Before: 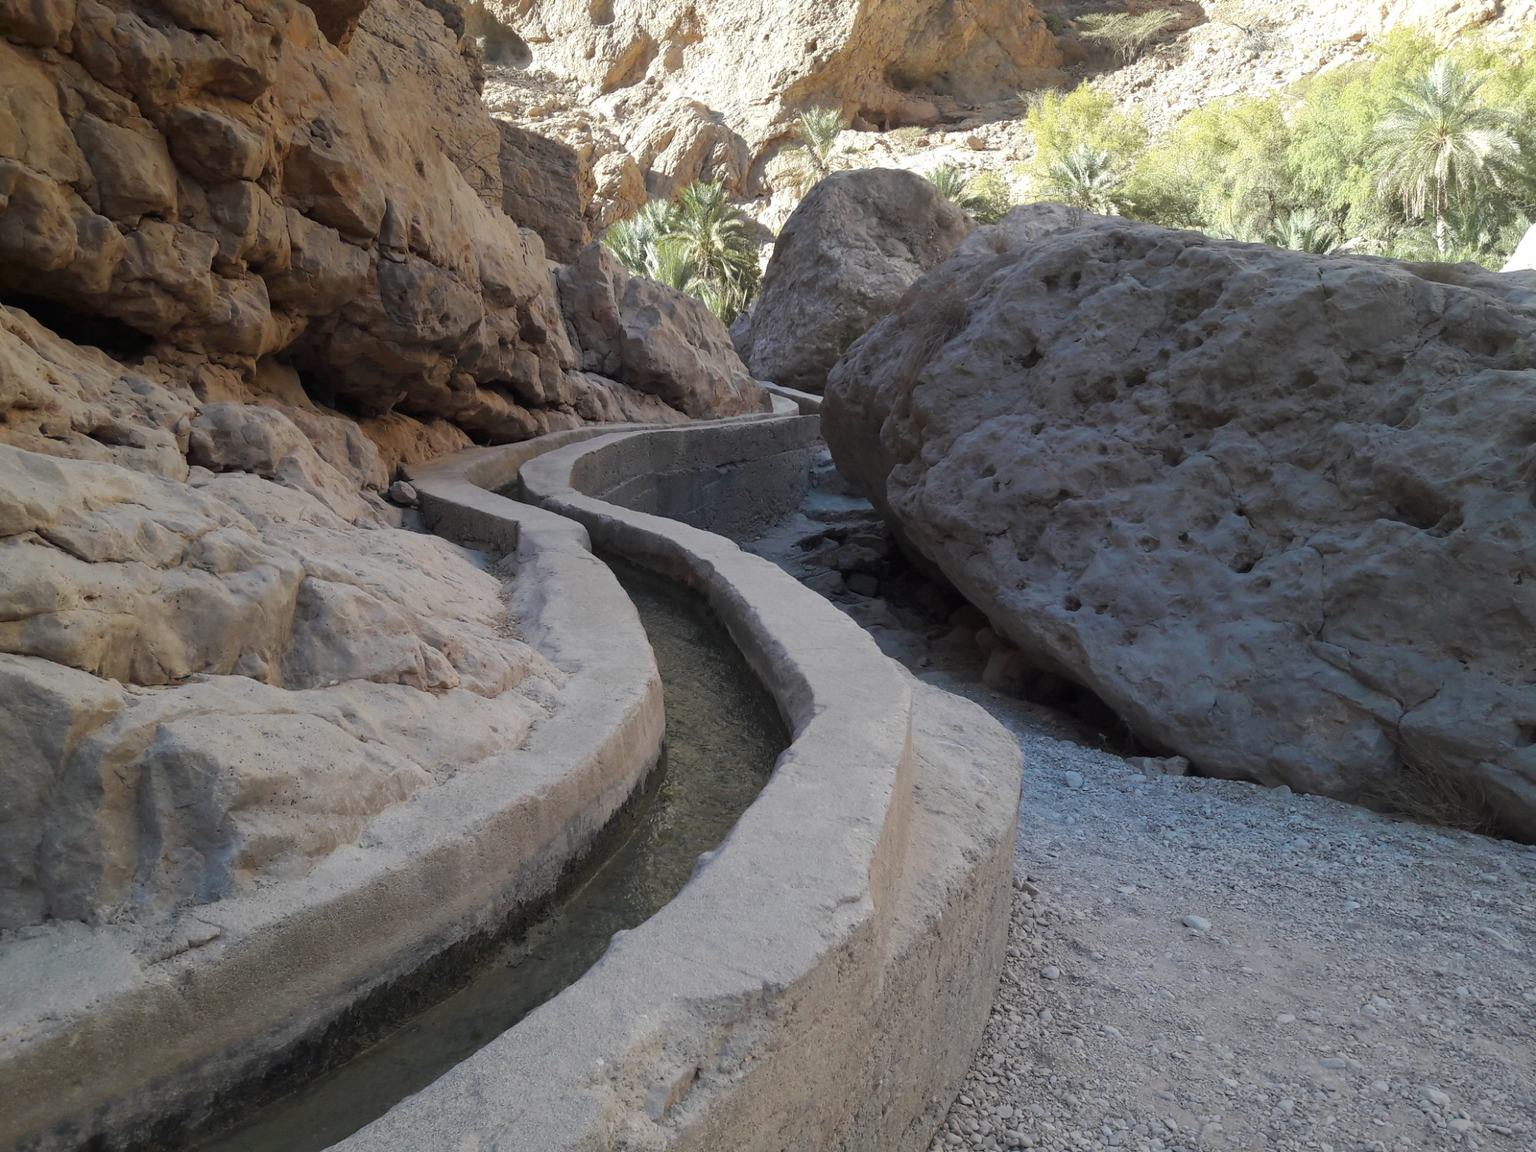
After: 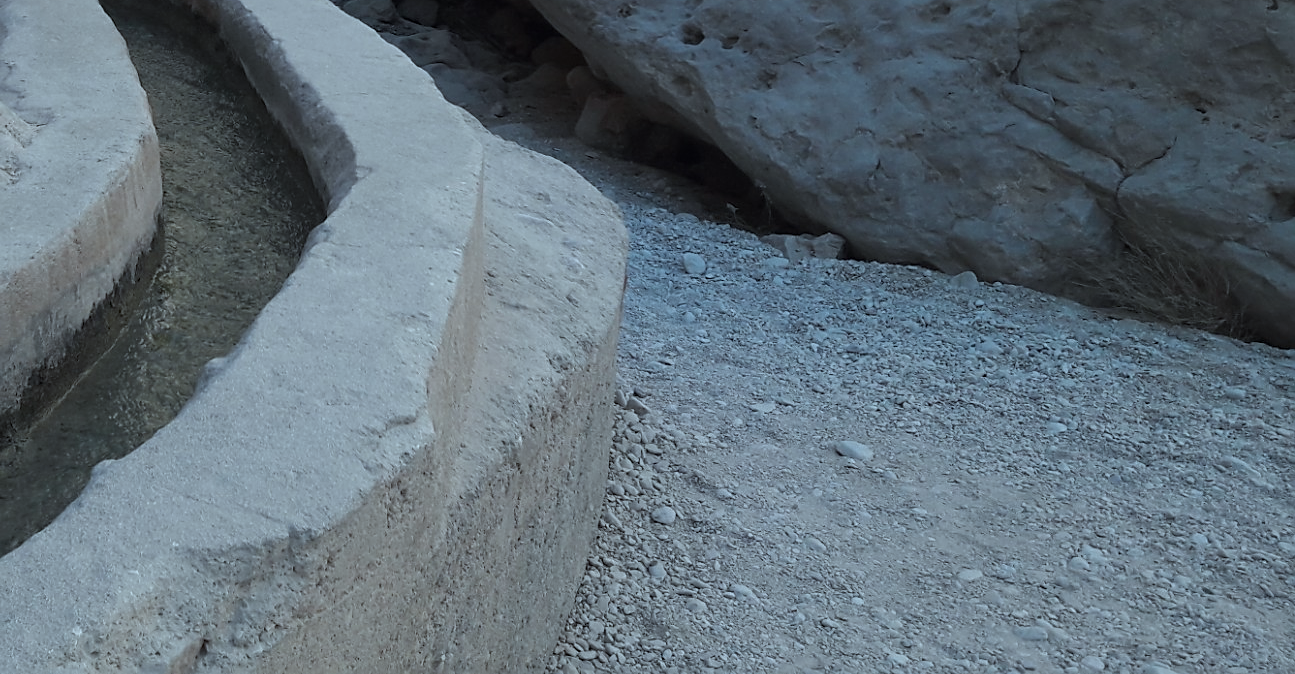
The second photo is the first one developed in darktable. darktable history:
crop and rotate: left 35.23%, top 50.085%, bottom 4.925%
color correction: highlights a* -12.26, highlights b* -17.68, saturation 0.699
sharpen: on, module defaults
